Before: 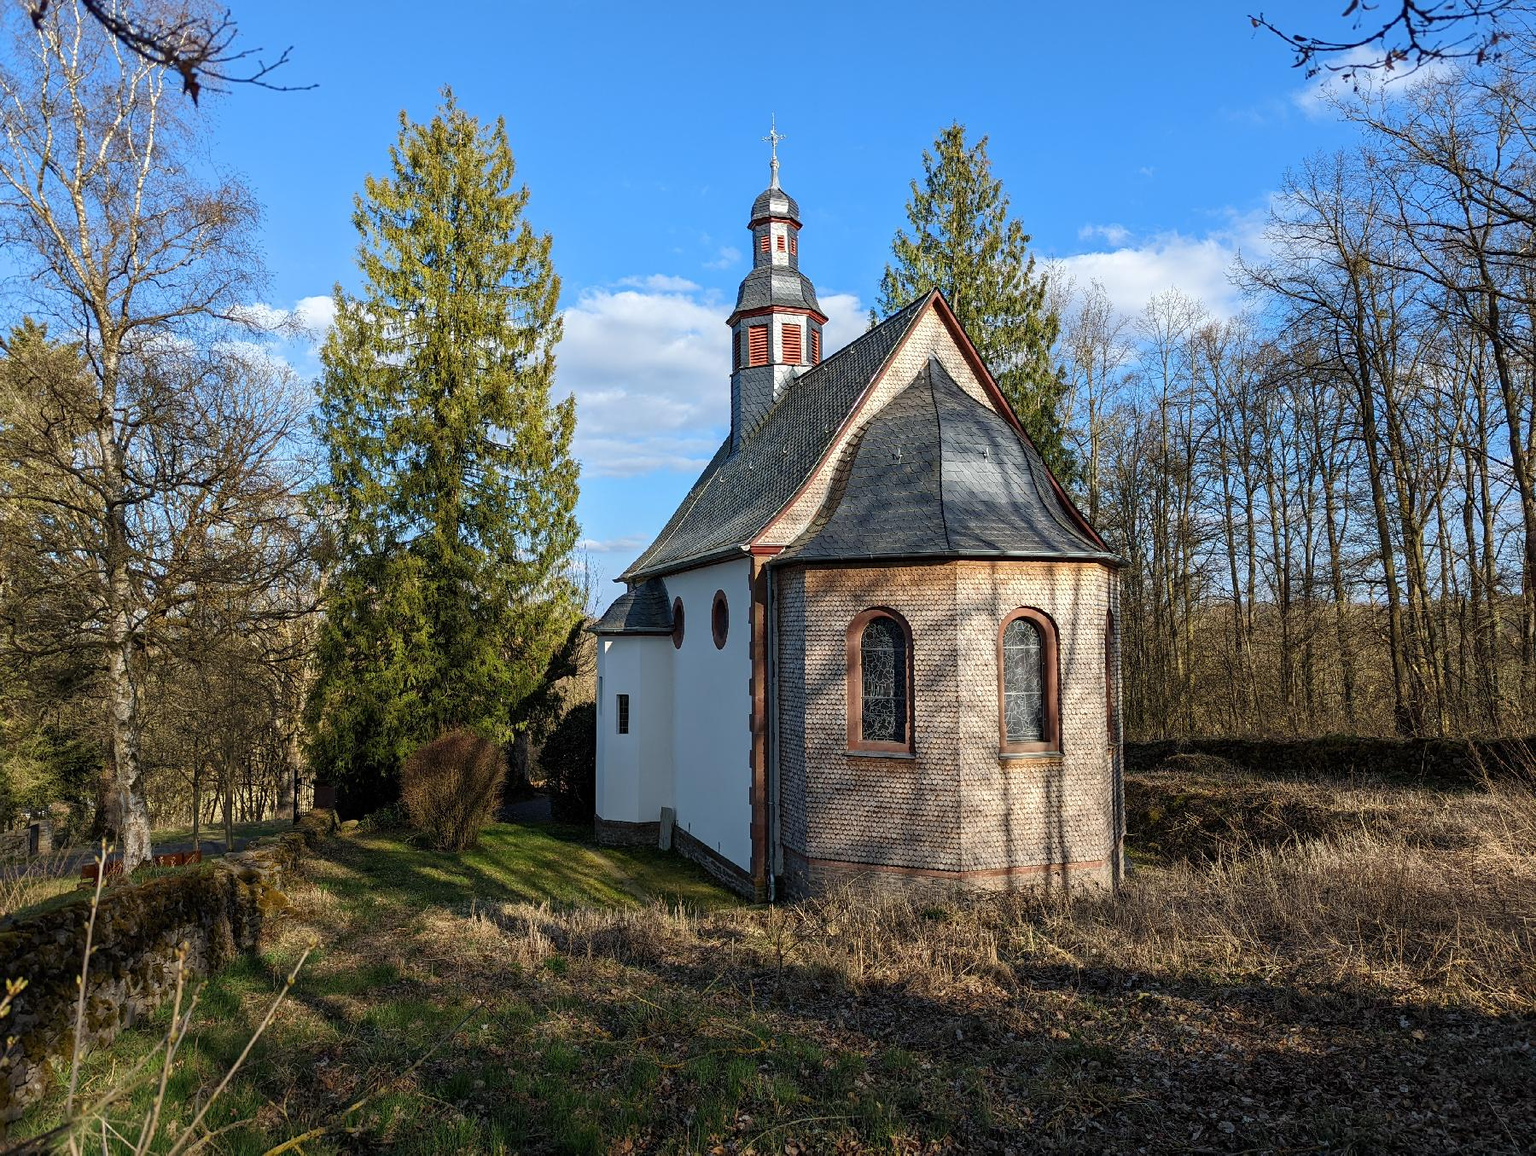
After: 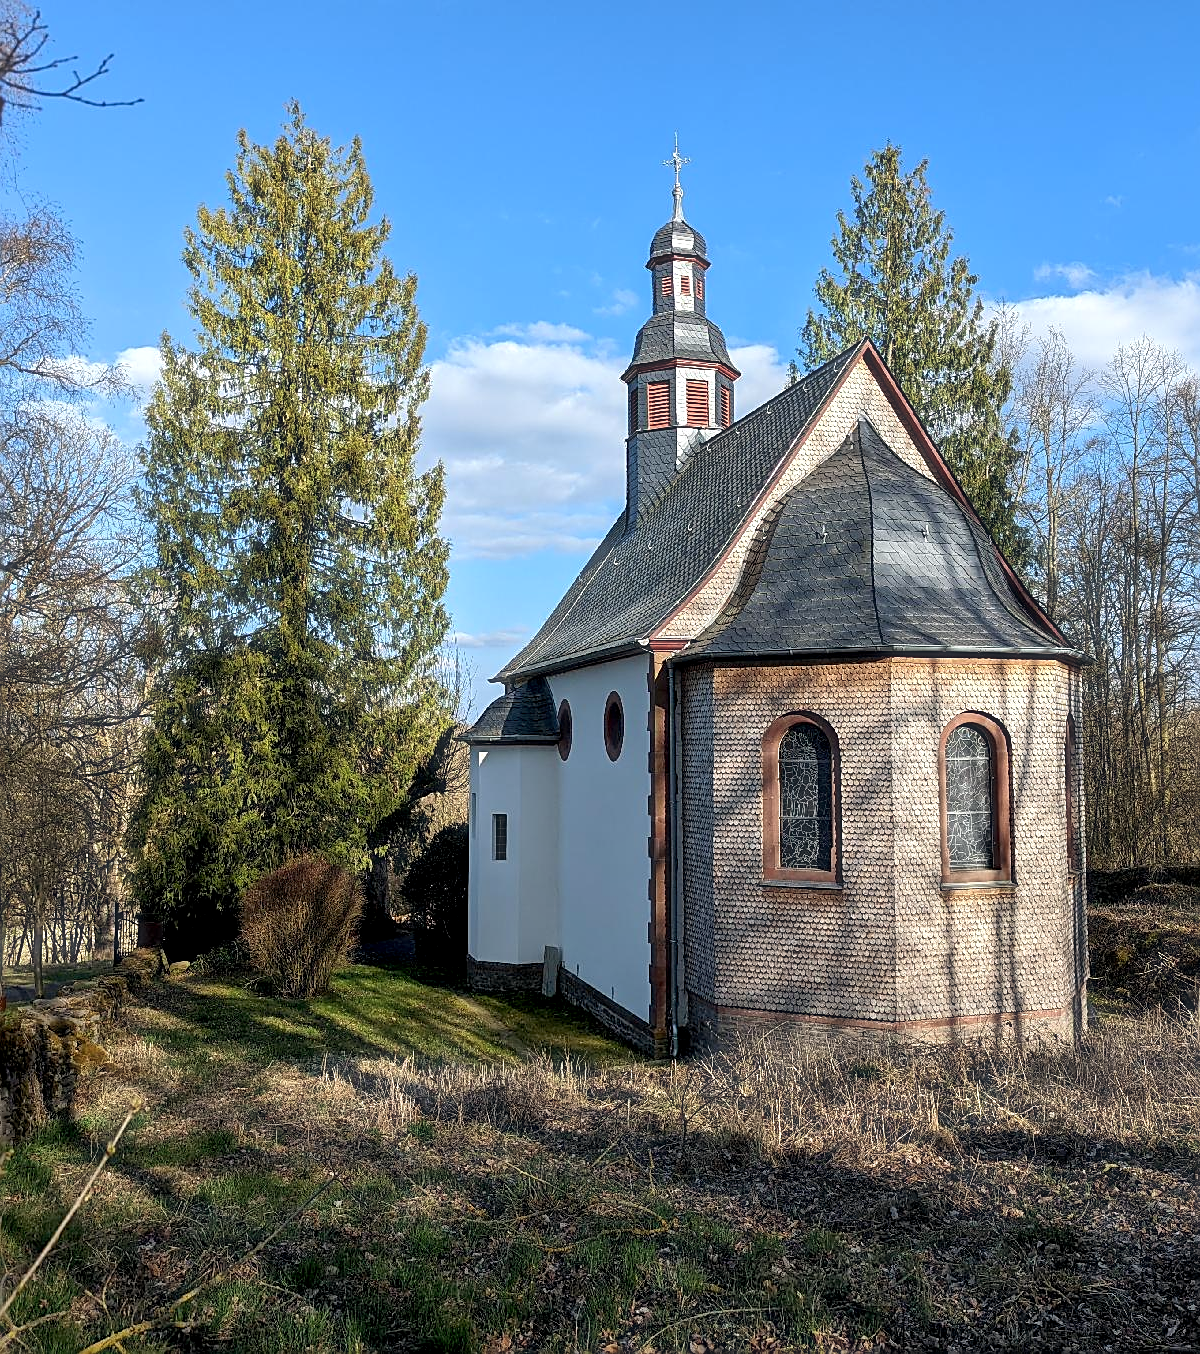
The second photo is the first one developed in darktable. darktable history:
crop and rotate: left 12.822%, right 20.49%
haze removal: strength -0.112, compatibility mode true, adaptive false
exposure: black level correction 0.007, exposure 0.156 EV, compensate exposure bias true, compensate highlight preservation false
shadows and highlights: radius 126.13, shadows 30.49, highlights -30.52, low approximation 0.01, soften with gaussian
sharpen: on, module defaults
